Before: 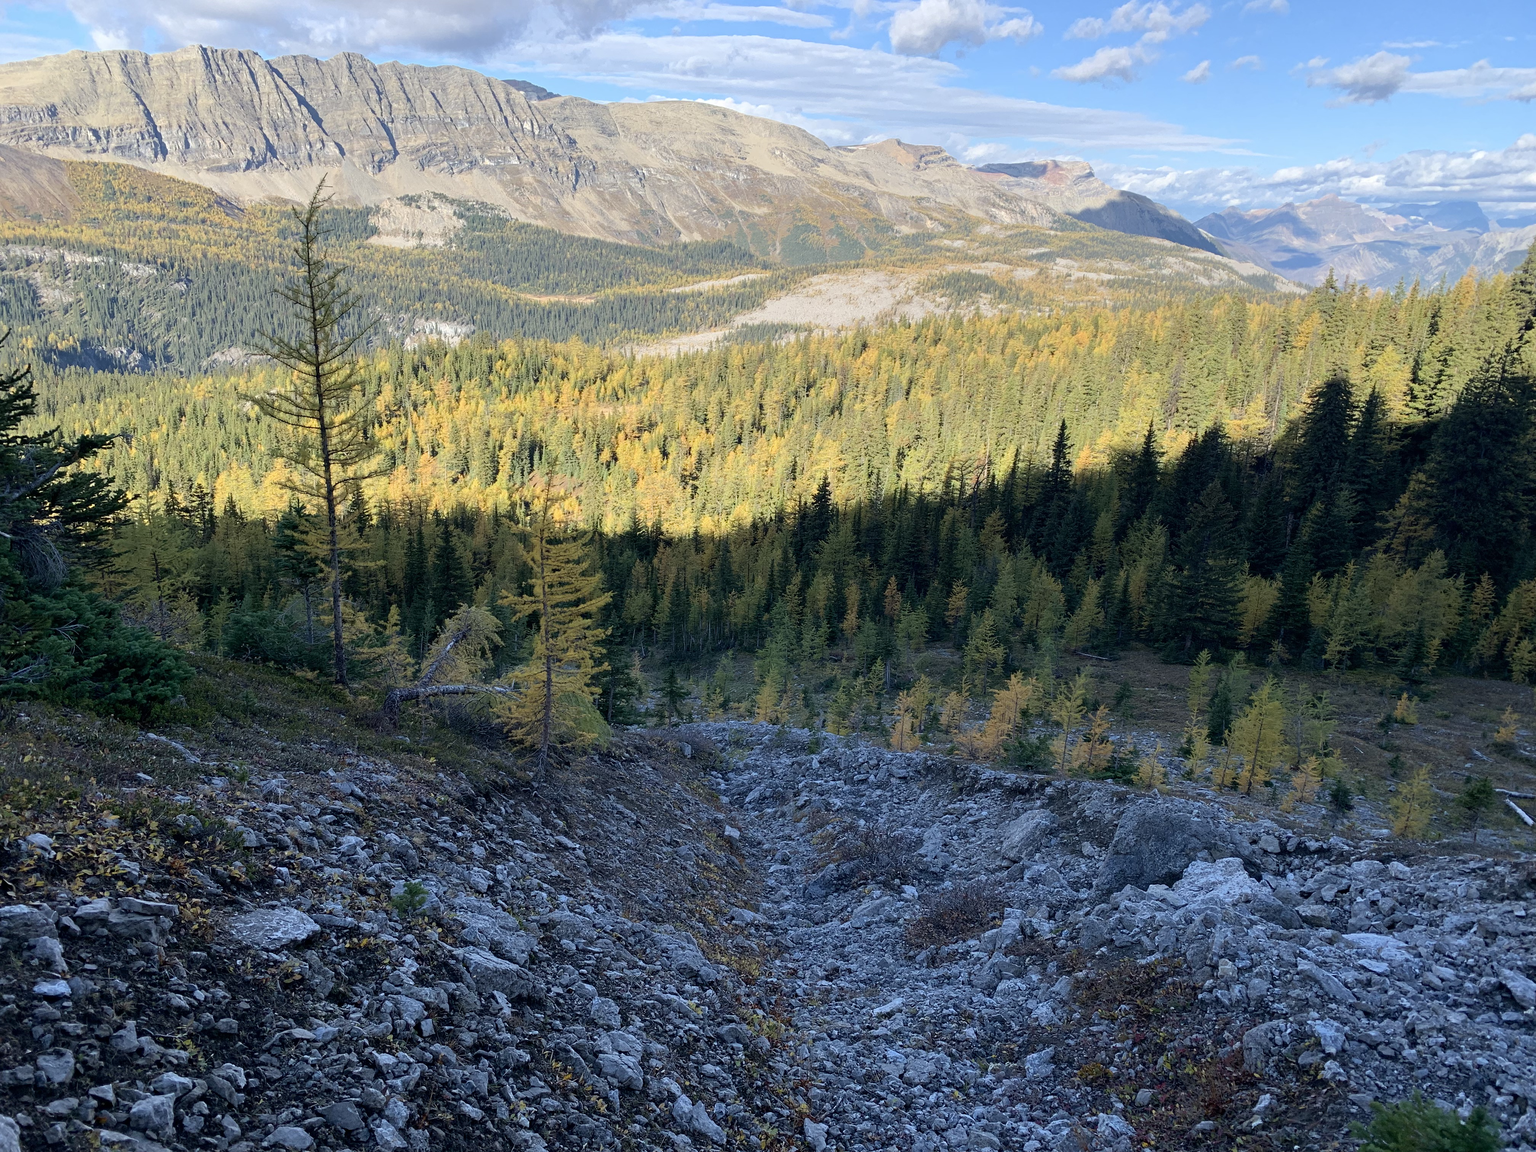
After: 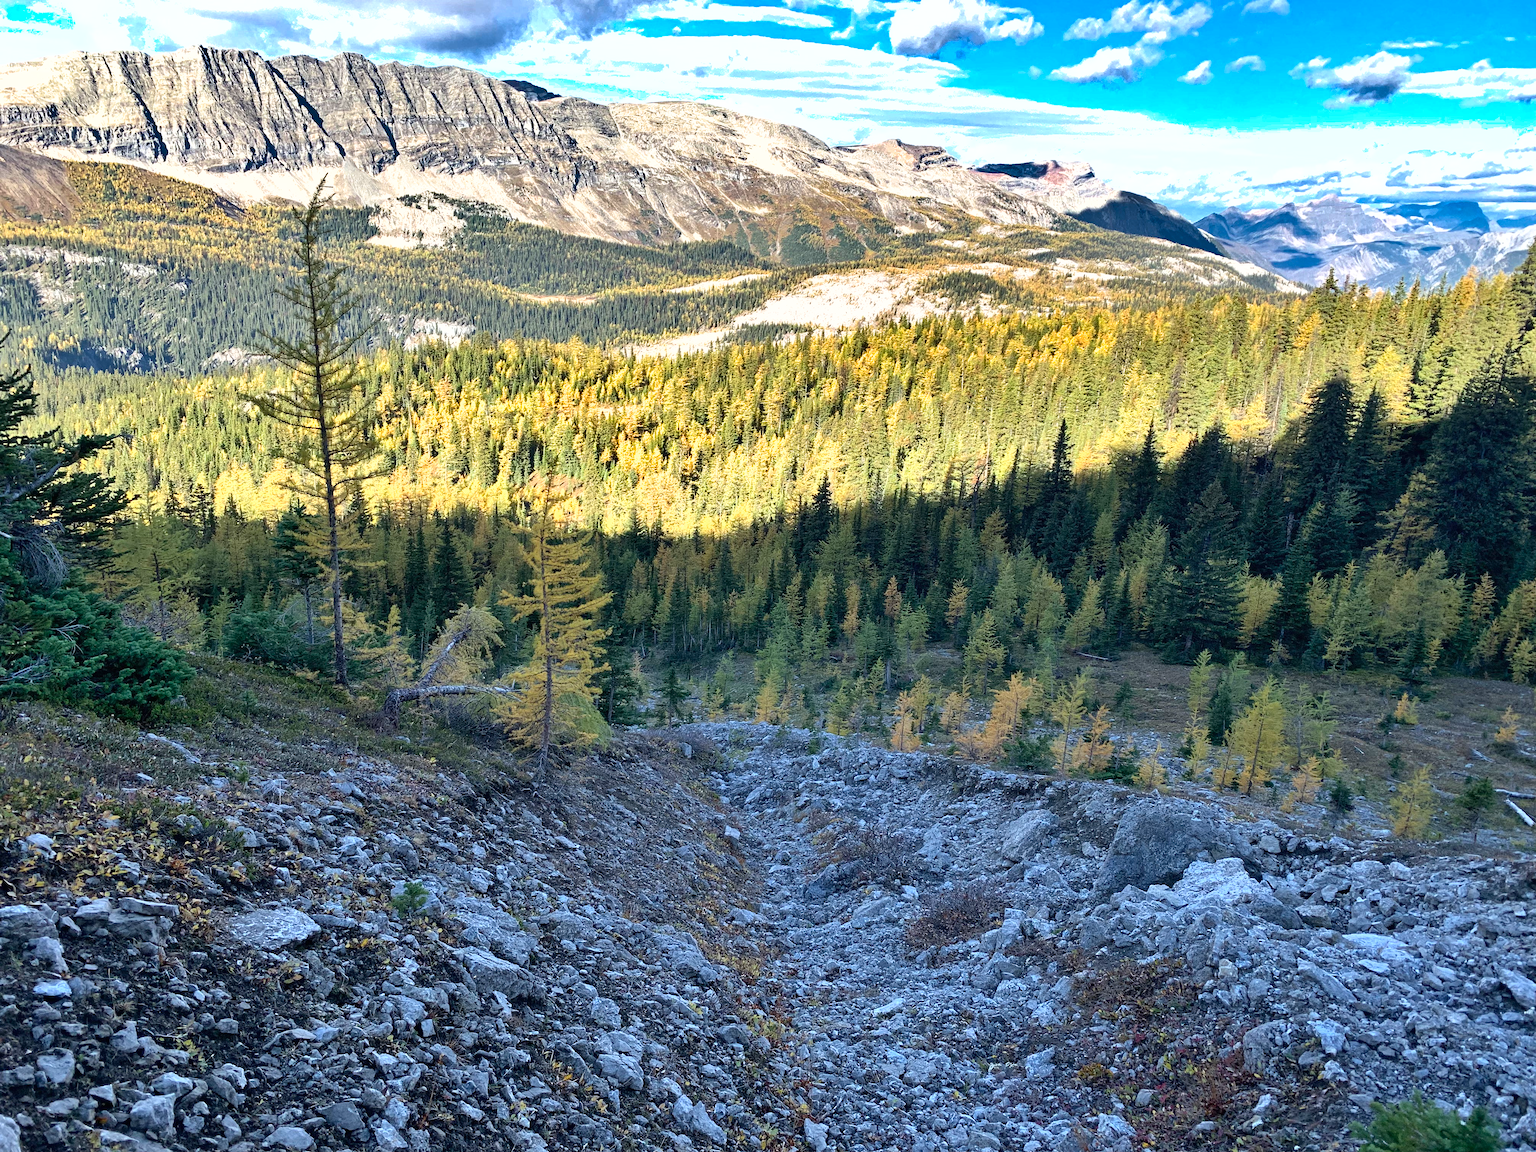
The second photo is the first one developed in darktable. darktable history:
shadows and highlights: radius 108.52, shadows 44.07, highlights -67.8, low approximation 0.01, soften with gaussian
exposure: black level correction 0, exposure 0.7 EV, compensate exposure bias true, compensate highlight preservation false
